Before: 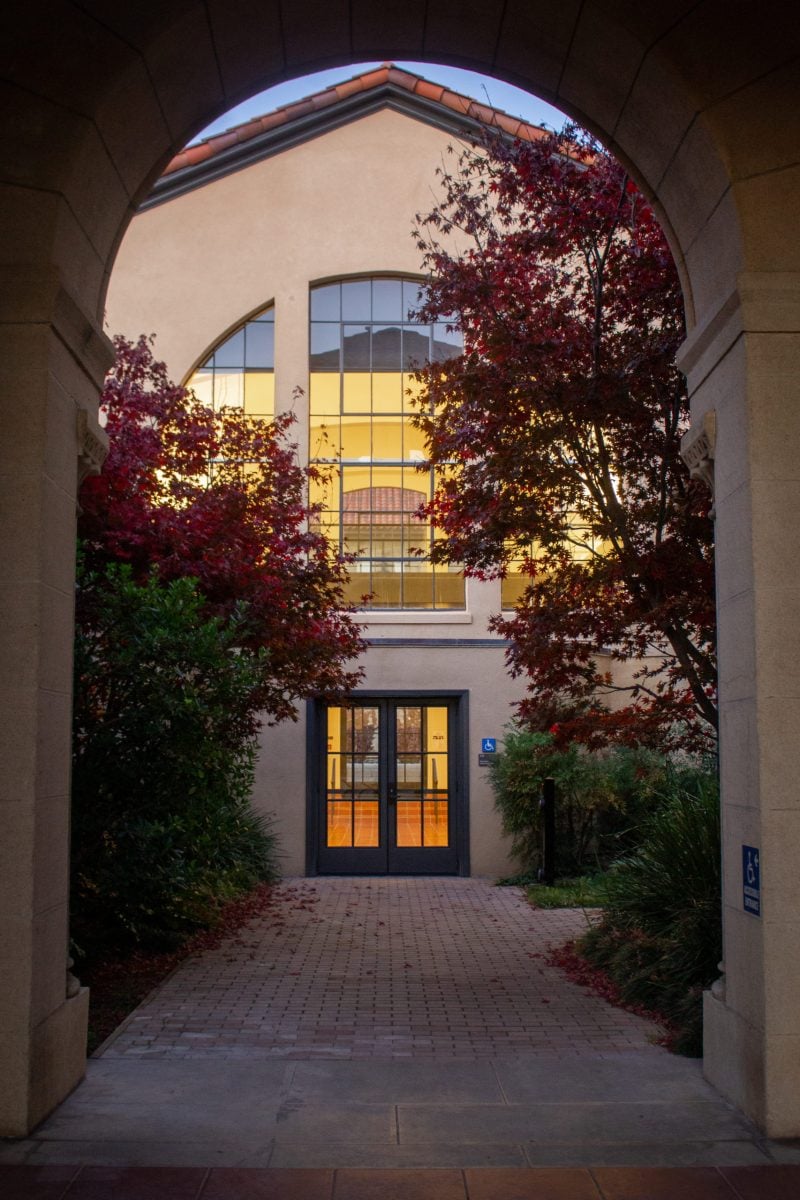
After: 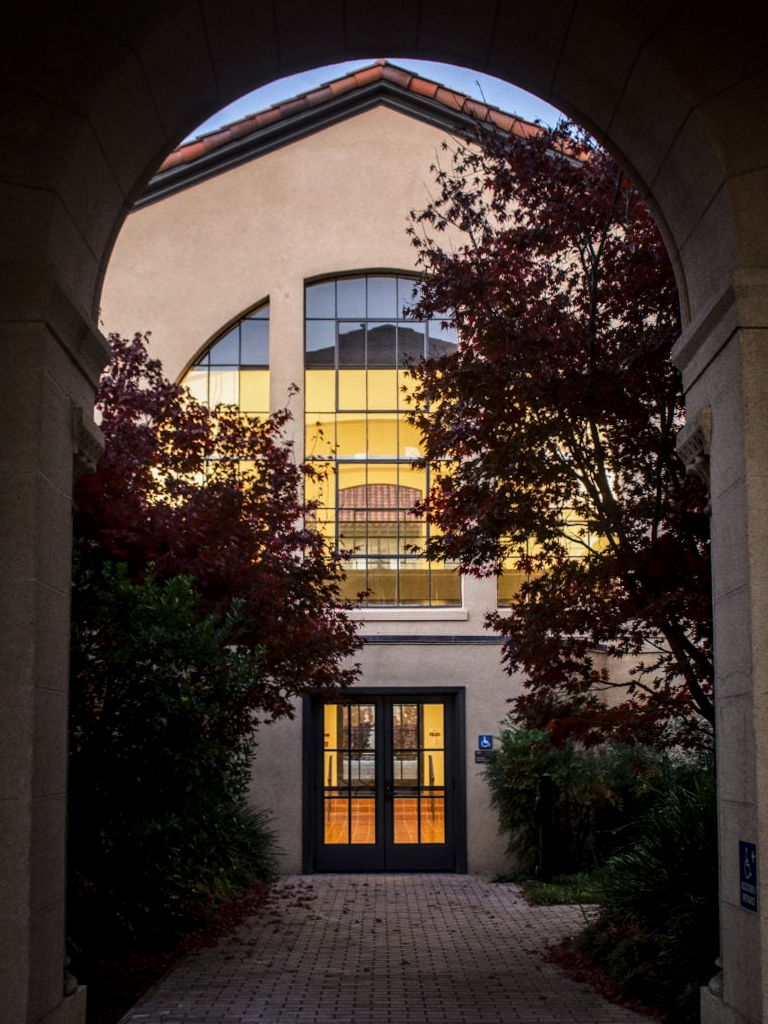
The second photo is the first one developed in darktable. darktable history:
tone curve: curves: ch0 [(0.016, 0.011) (0.21, 0.113) (0.515, 0.476) (0.78, 0.795) (1, 0.981)], color space Lab, linked channels, preserve colors none
local contrast: detail 130%
crop and rotate: angle 0.2°, left 0.275%, right 3.127%, bottom 14.18%
